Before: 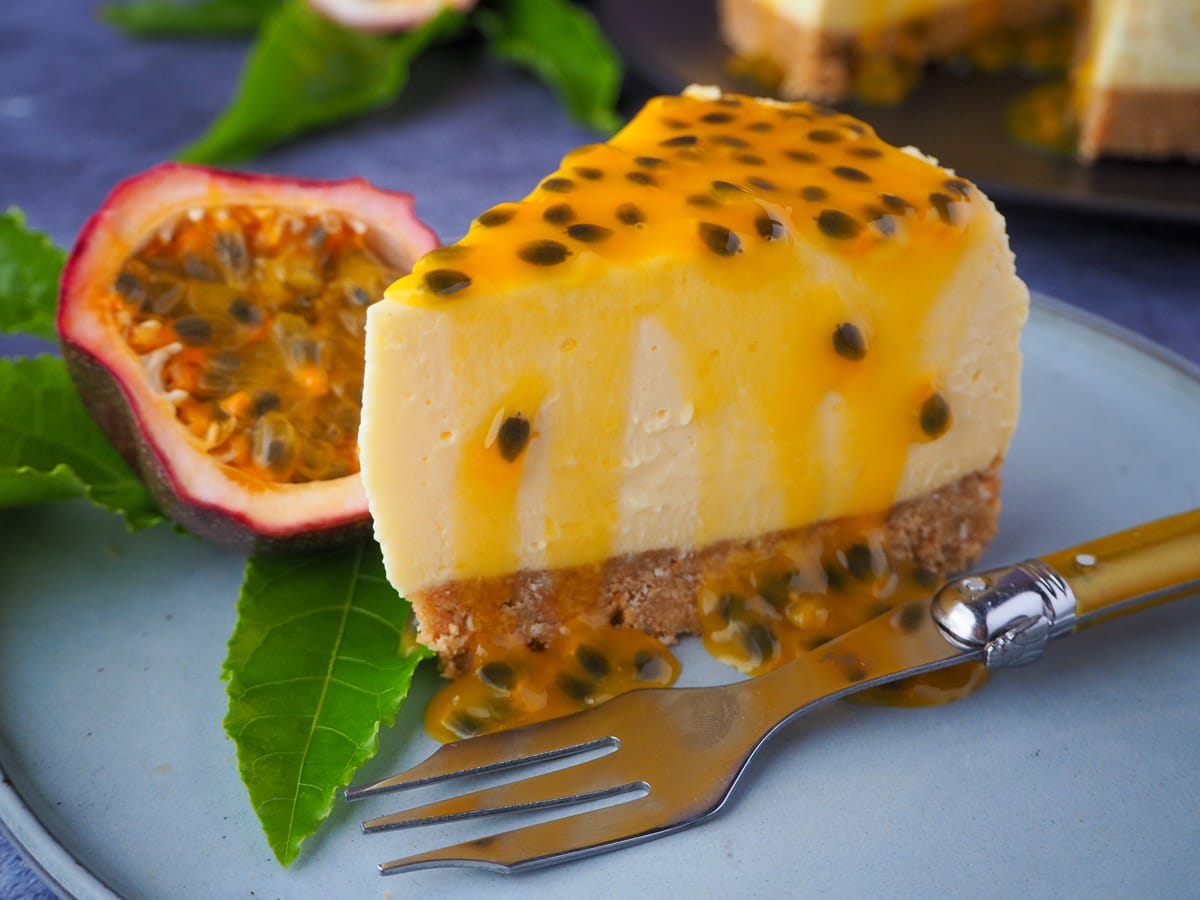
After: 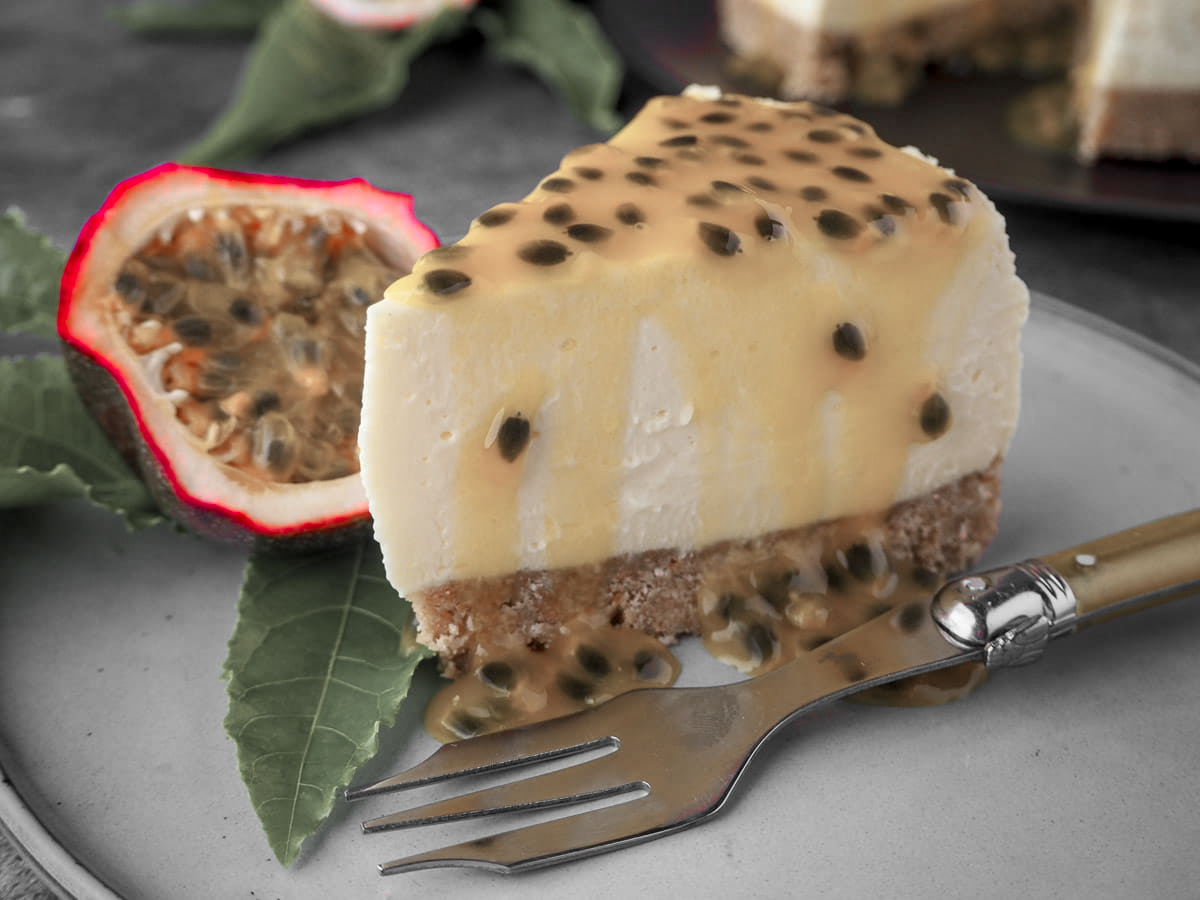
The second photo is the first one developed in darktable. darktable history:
color zones: curves: ch1 [(0, 0.831) (0.08, 0.771) (0.157, 0.268) (0.241, 0.207) (0.562, -0.005) (0.714, -0.013) (0.876, 0.01) (1, 0.831)]
local contrast: on, module defaults
